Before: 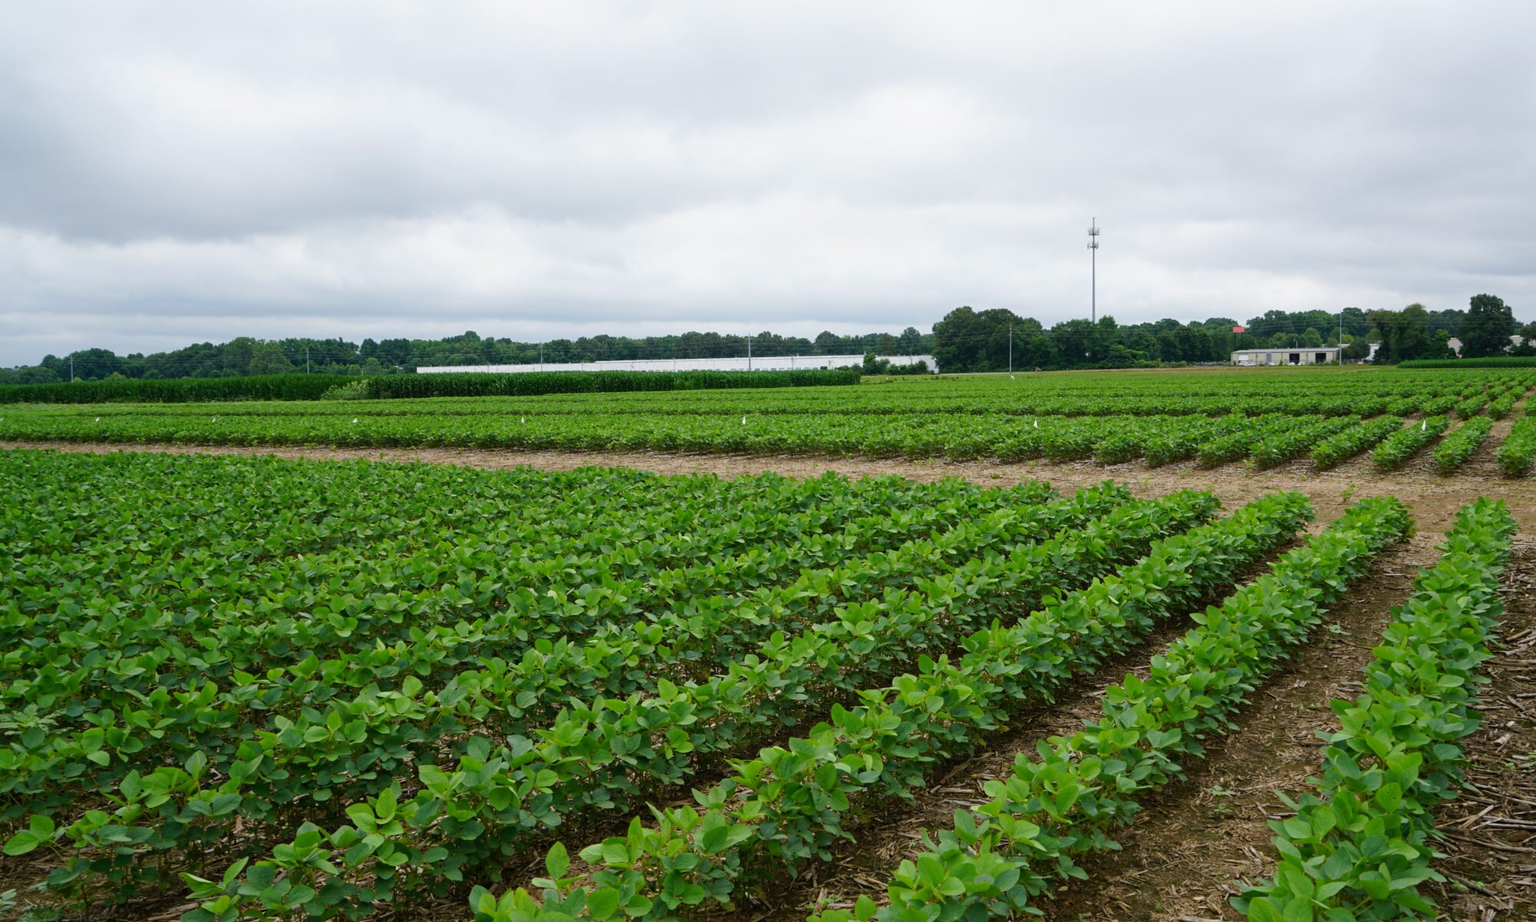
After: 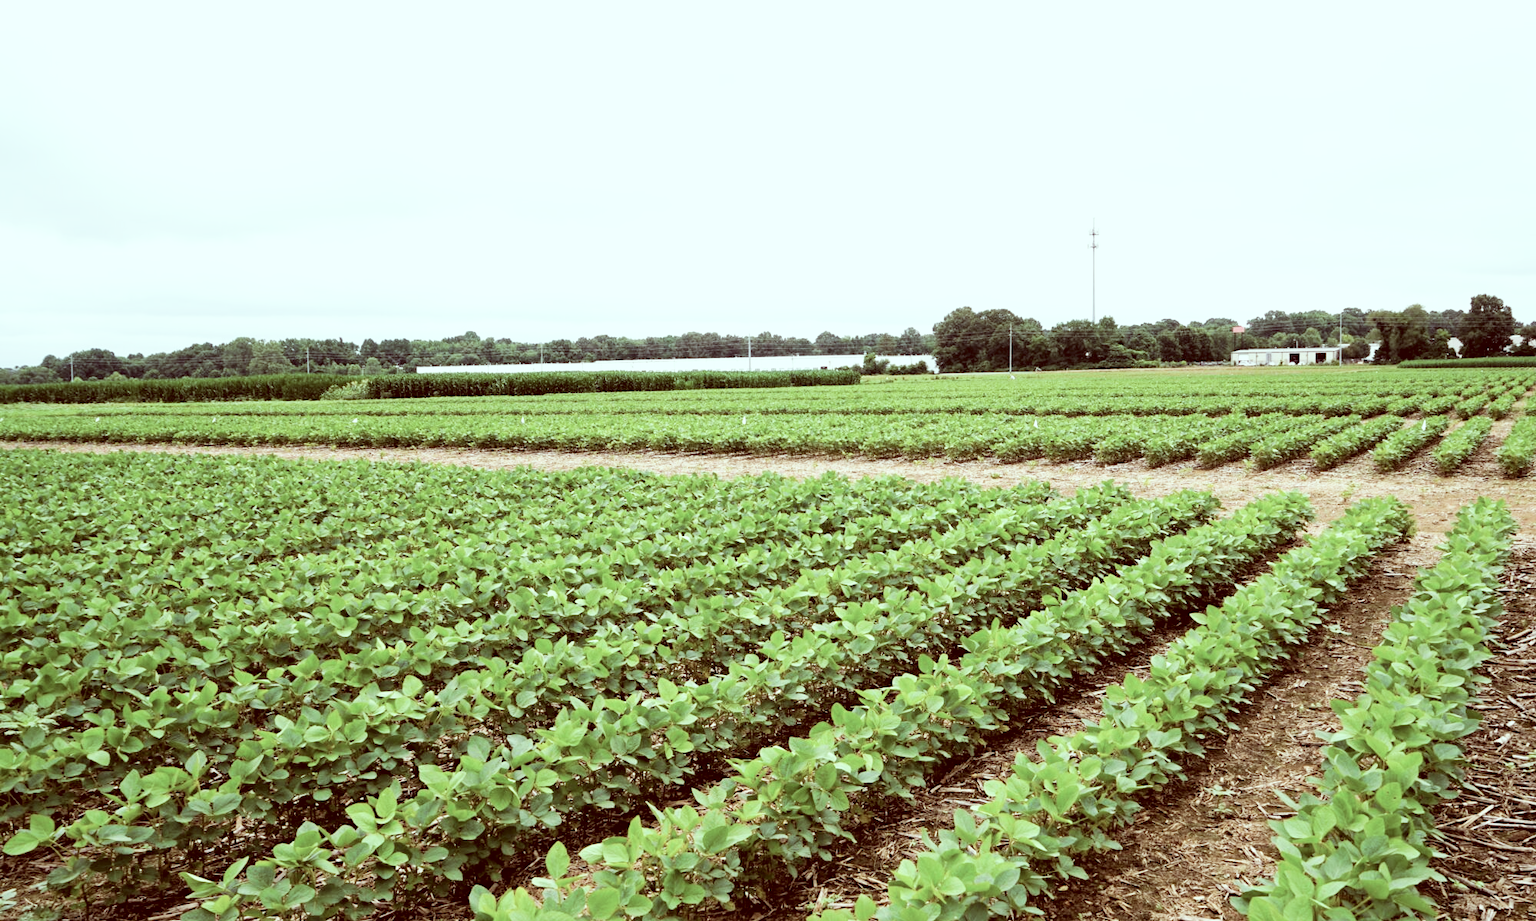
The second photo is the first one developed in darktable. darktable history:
exposure: black level correction 0, exposure 1.459 EV, compensate highlight preservation false
color correction: highlights a* -7.28, highlights b* -0.145, shadows a* 20.4, shadows b* 11.05
contrast brightness saturation: contrast 0.102, saturation -0.377
tone equalizer: edges refinement/feathering 500, mask exposure compensation -1.57 EV, preserve details no
filmic rgb: black relative exposure -5.13 EV, white relative exposure 3.53 EV, threshold 2.96 EV, hardness 3.17, contrast 1.189, highlights saturation mix -49.94%, iterations of high-quality reconstruction 0, enable highlight reconstruction true
